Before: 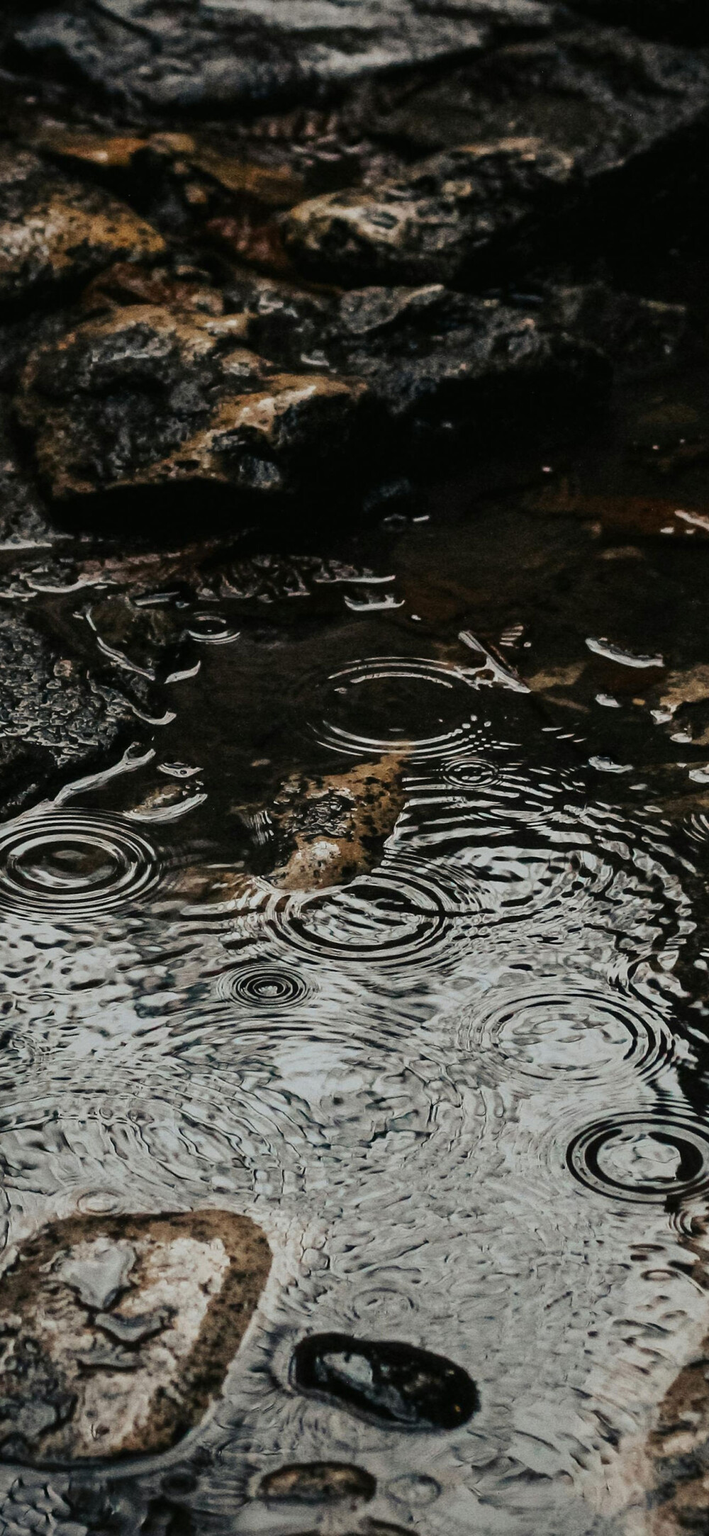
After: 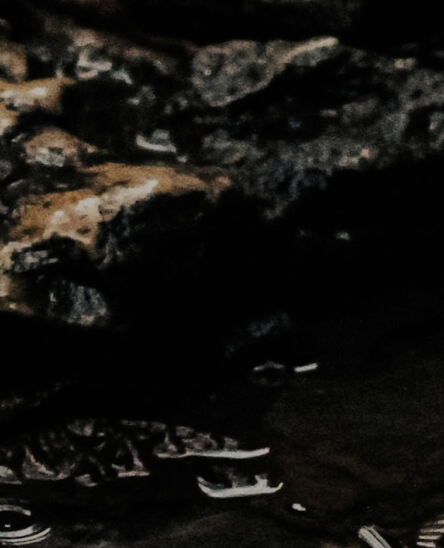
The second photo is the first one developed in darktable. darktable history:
filmic rgb: black relative exposure -7.65 EV, white relative exposure 4.56 EV, hardness 3.61, color science v5 (2021), contrast in shadows safe, contrast in highlights safe
crop: left 28.881%, top 16.83%, right 26.695%, bottom 57.878%
